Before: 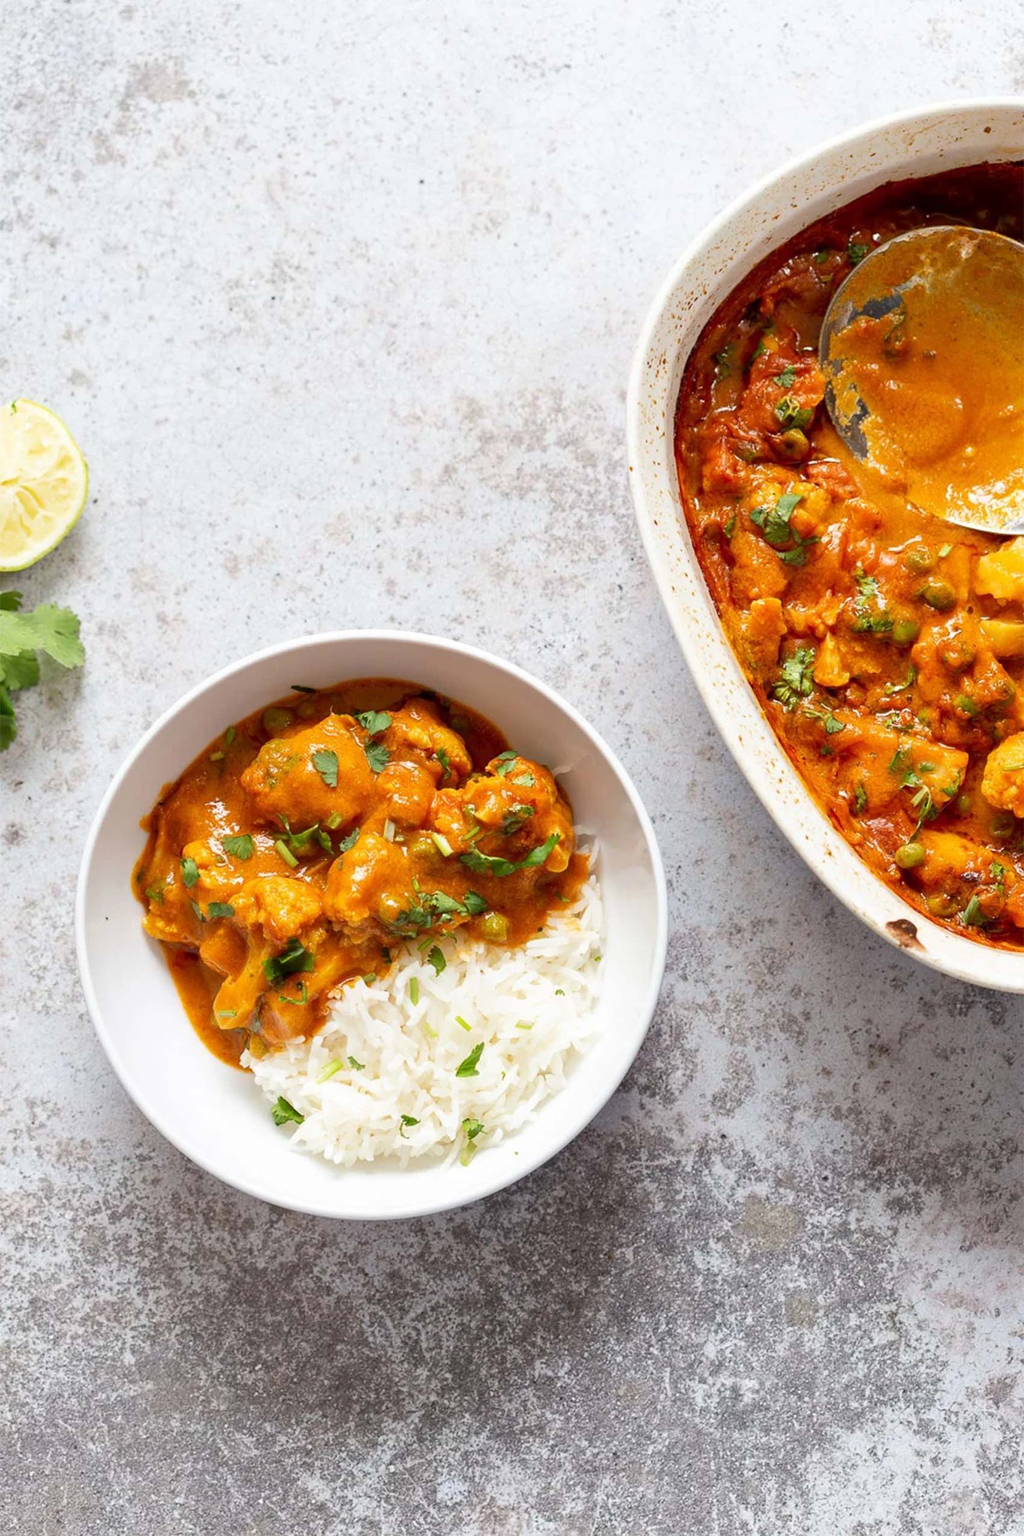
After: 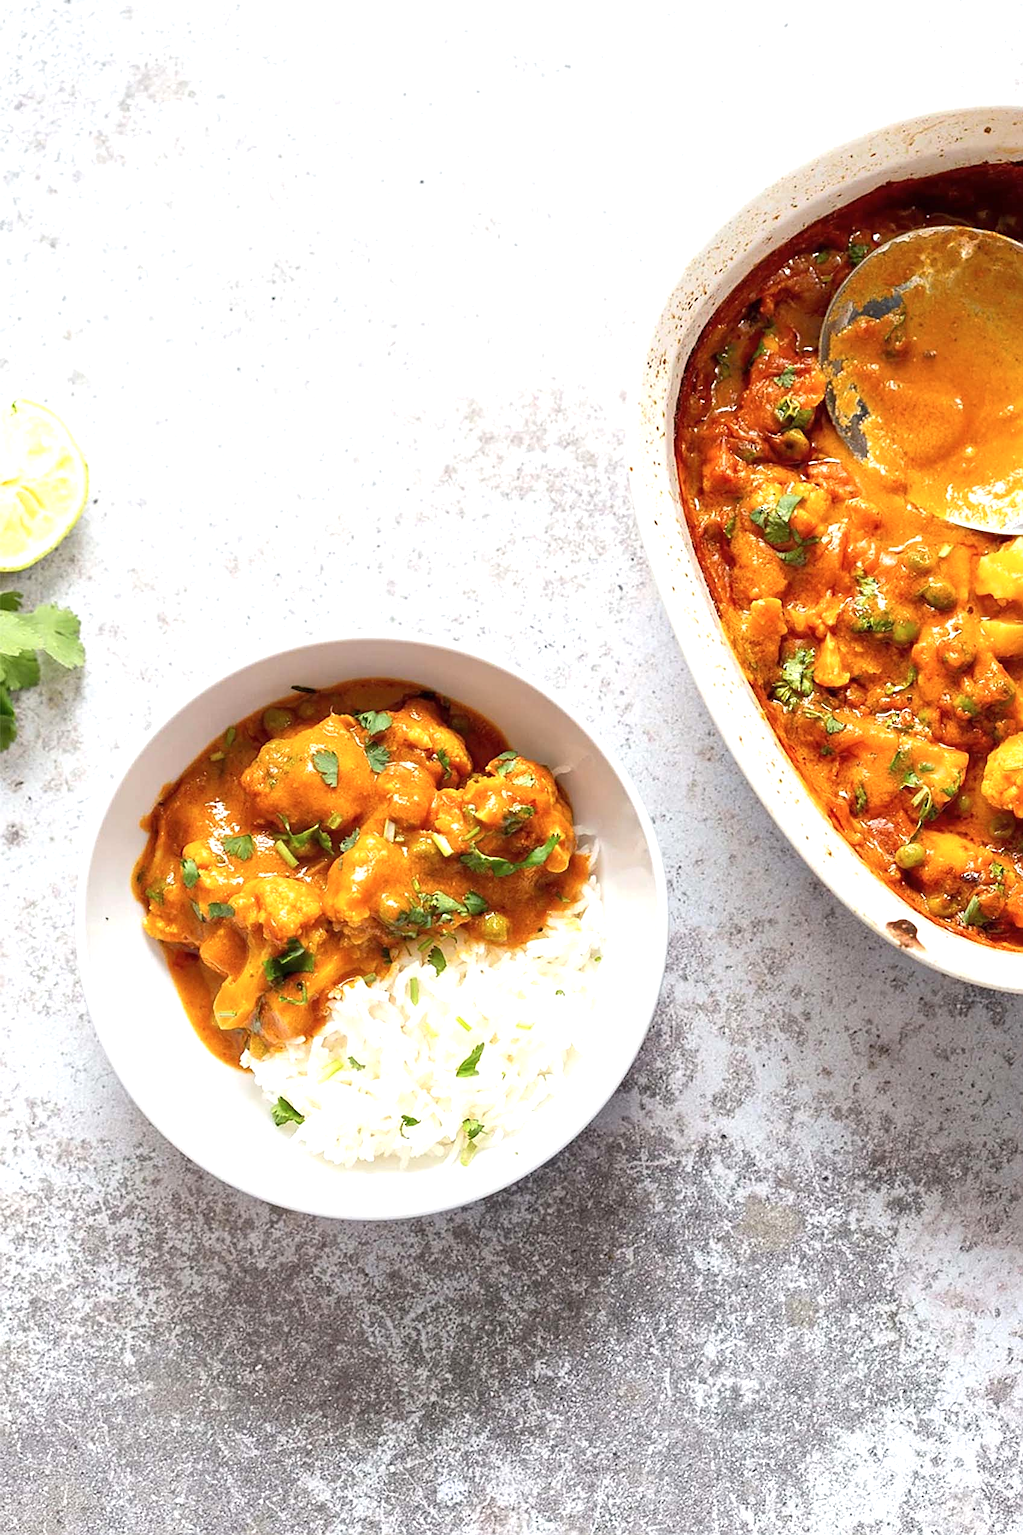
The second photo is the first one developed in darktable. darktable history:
exposure: exposure 0.52 EV, compensate highlight preservation false
contrast brightness saturation: saturation -0.061
tone equalizer: on, module defaults
sharpen: on, module defaults
